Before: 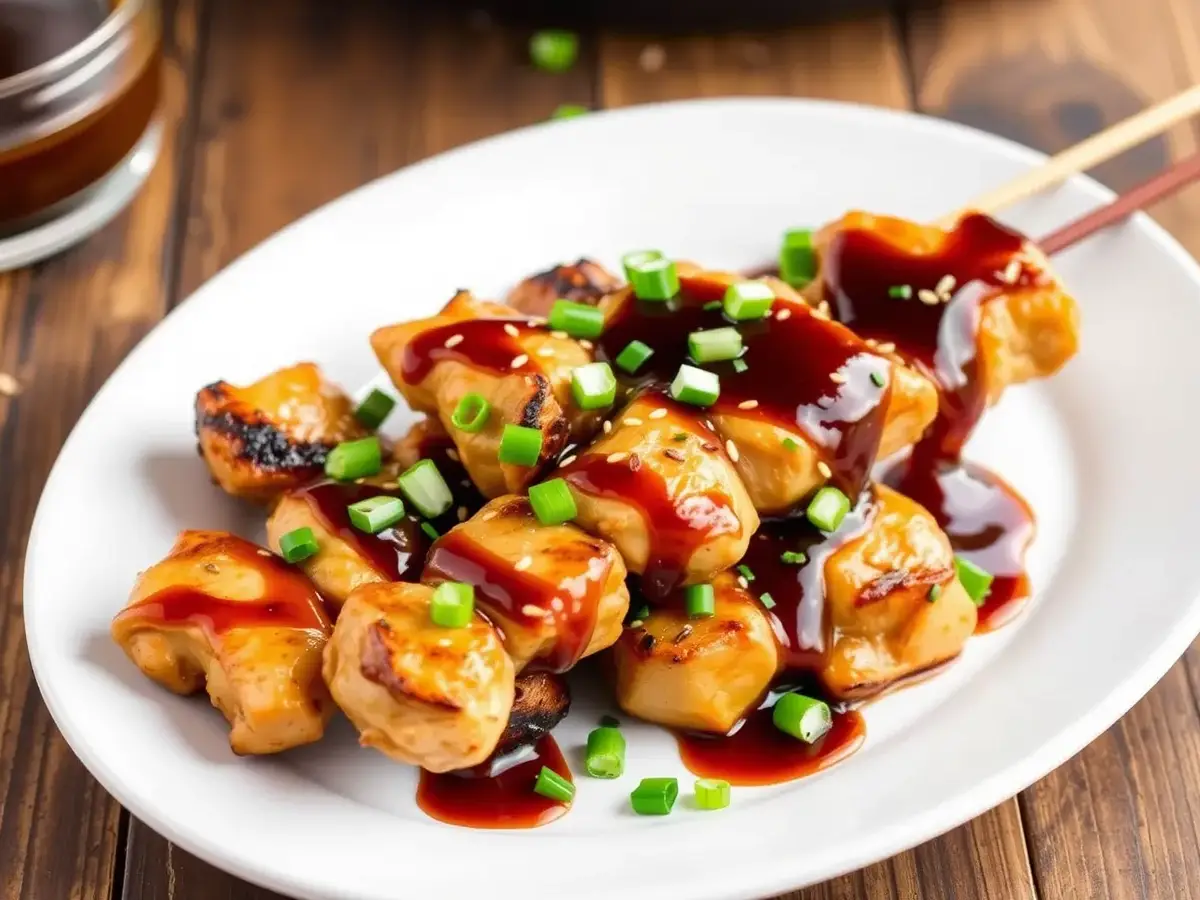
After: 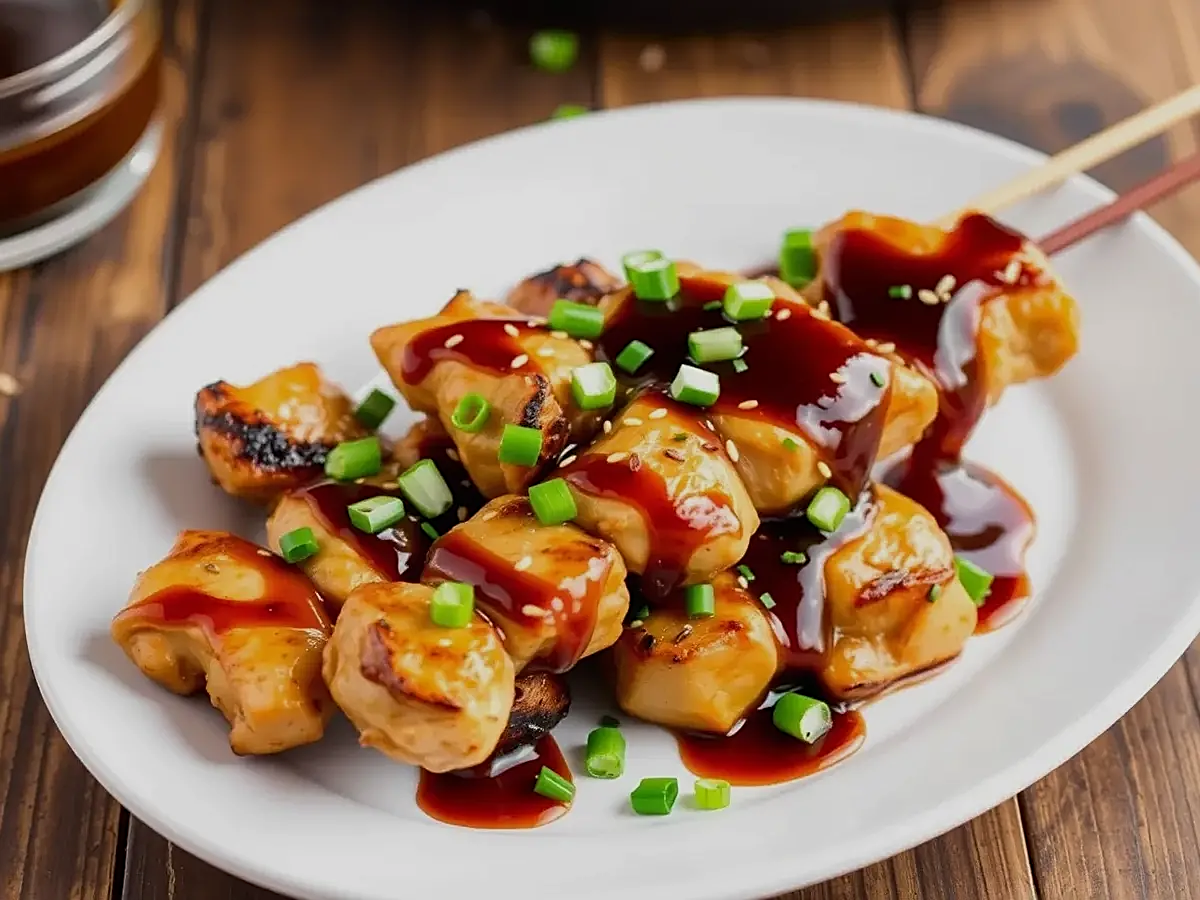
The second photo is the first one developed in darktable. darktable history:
sharpen: amount 0.55
exposure: exposure -0.462 EV, compensate highlight preservation false
